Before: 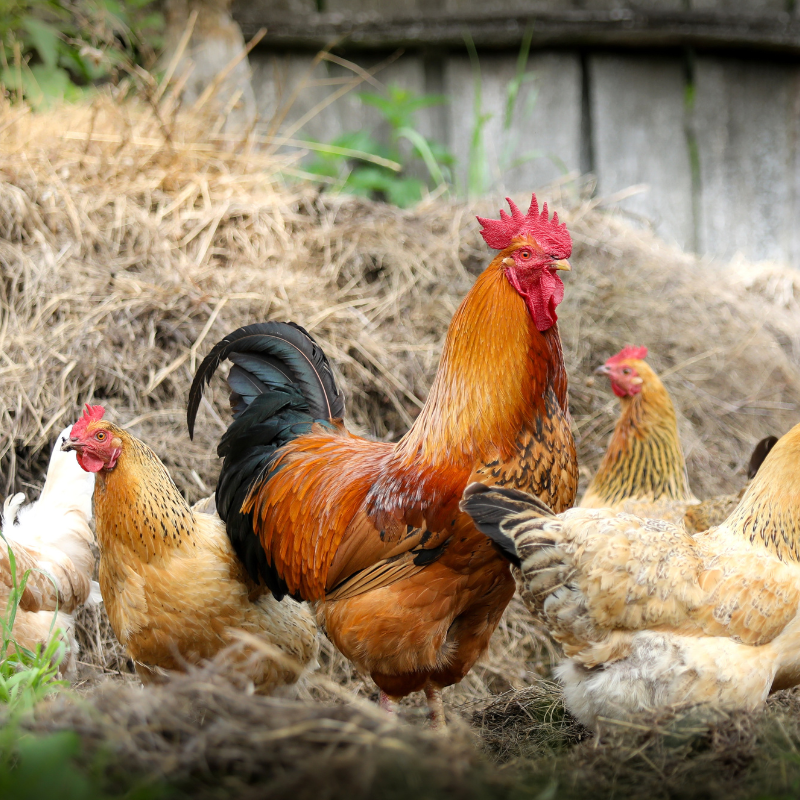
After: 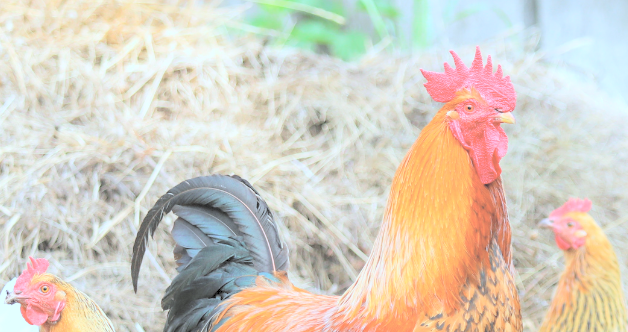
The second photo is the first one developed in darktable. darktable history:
contrast brightness saturation: brightness 1
crop: left 7.036%, top 18.398%, right 14.379%, bottom 40.043%
color calibration: illuminant as shot in camera, x 0.383, y 0.38, temperature 3949.15 K, gamut compression 1.66
